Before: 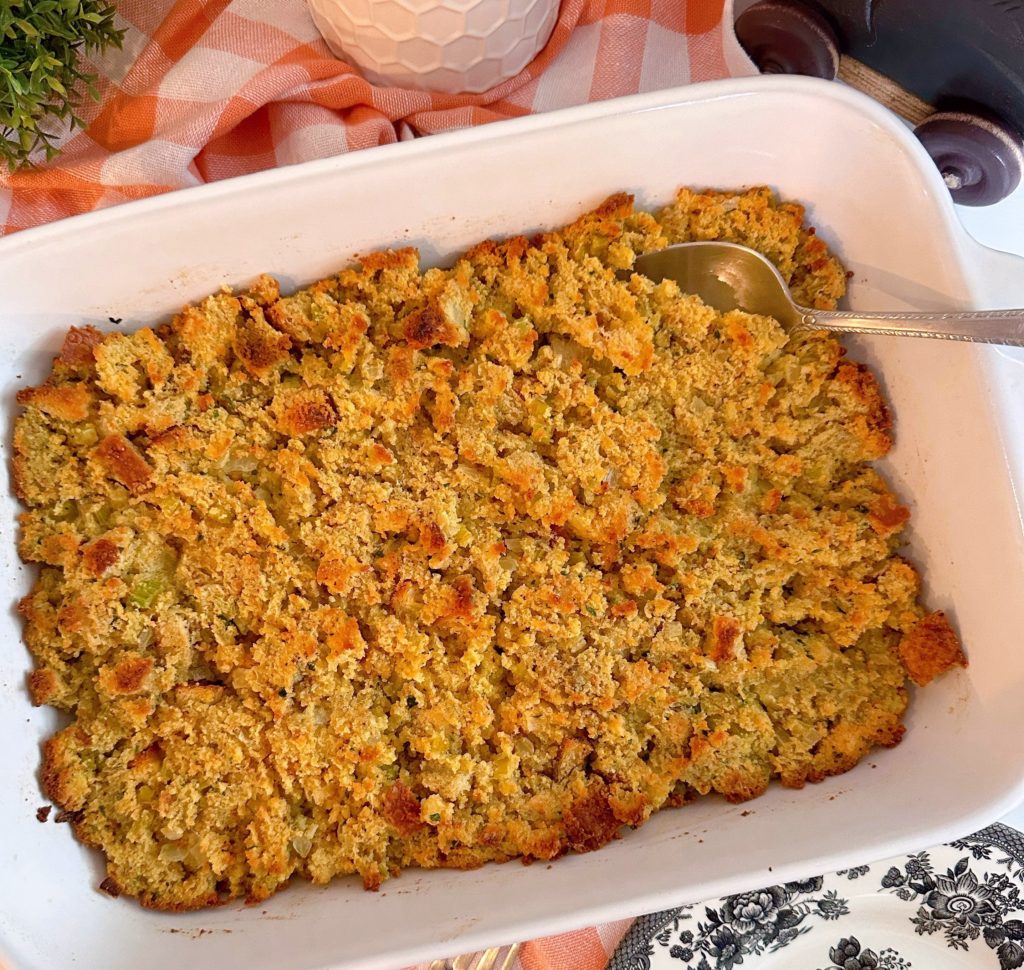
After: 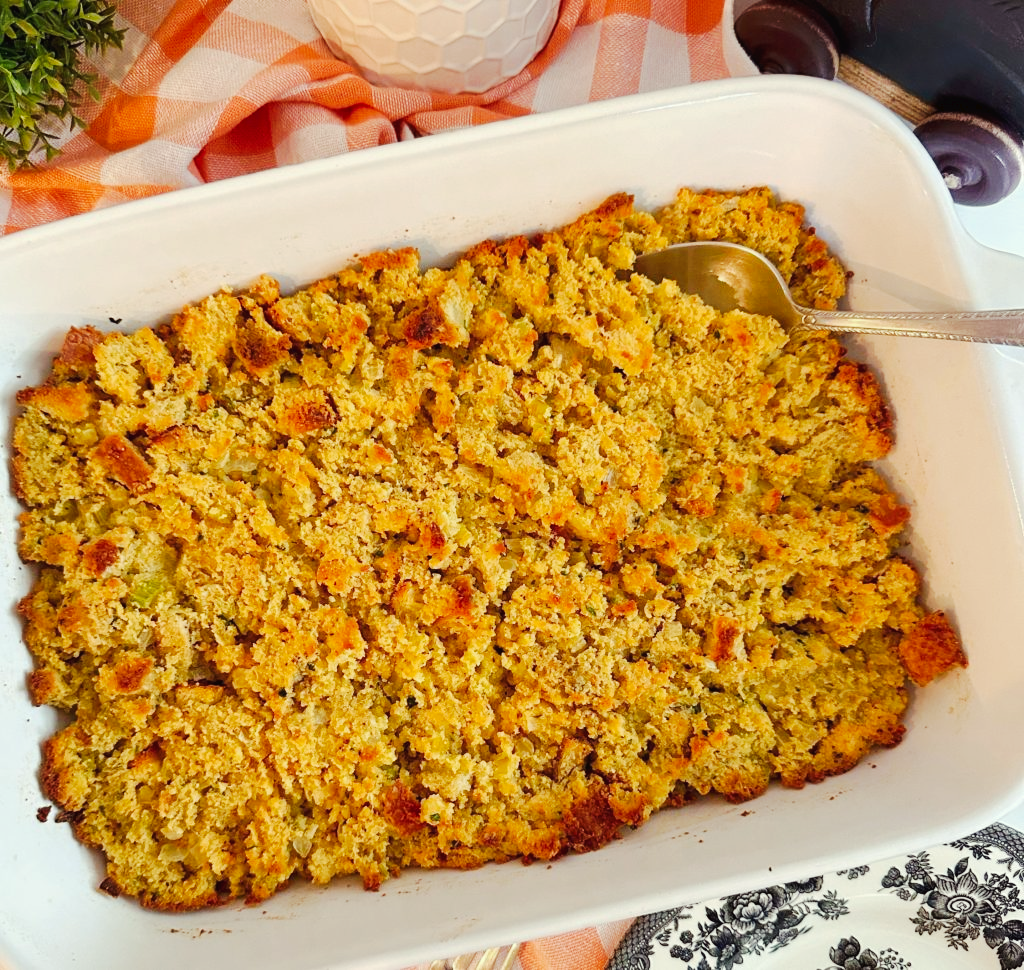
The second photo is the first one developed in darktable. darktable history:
tone curve: curves: ch0 [(0, 0) (0.003, 0.019) (0.011, 0.022) (0.025, 0.029) (0.044, 0.041) (0.069, 0.06) (0.1, 0.09) (0.136, 0.123) (0.177, 0.163) (0.224, 0.206) (0.277, 0.268) (0.335, 0.35) (0.399, 0.436) (0.468, 0.526) (0.543, 0.624) (0.623, 0.713) (0.709, 0.779) (0.801, 0.845) (0.898, 0.912) (1, 1)], preserve colors none
color correction: highlights a* -4.73, highlights b* 5.06, saturation 0.97
